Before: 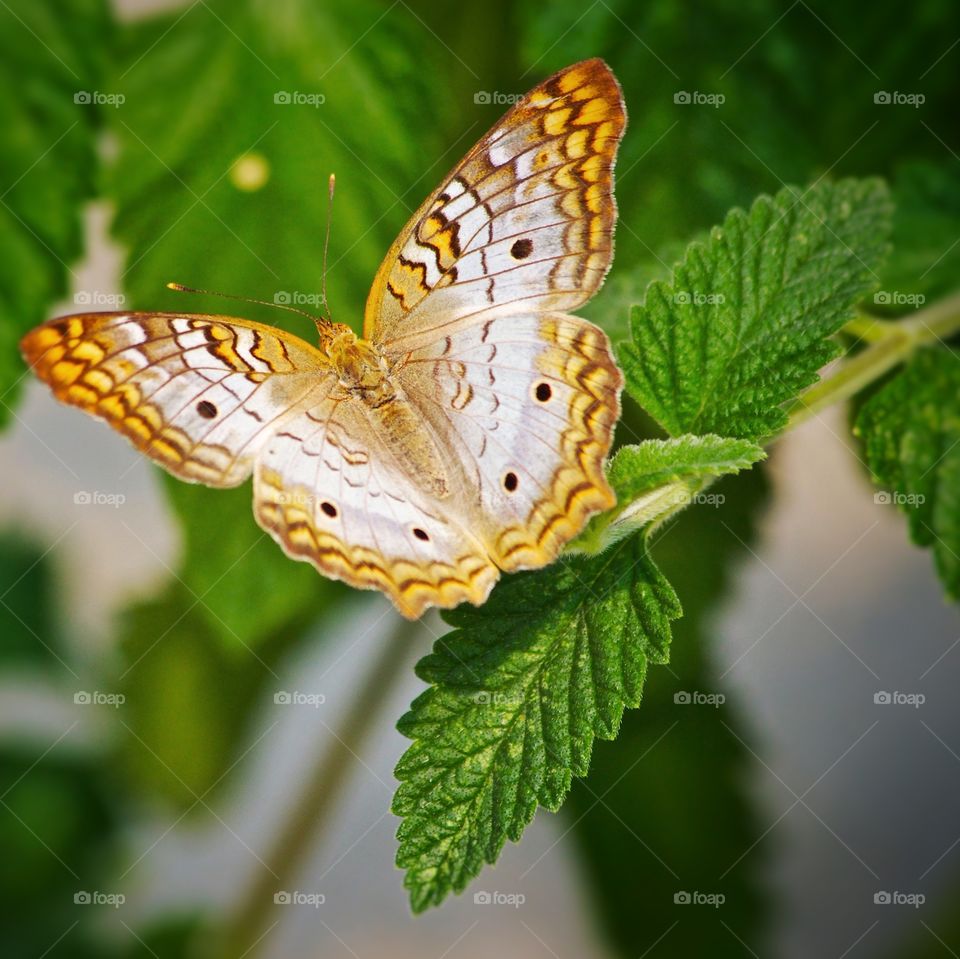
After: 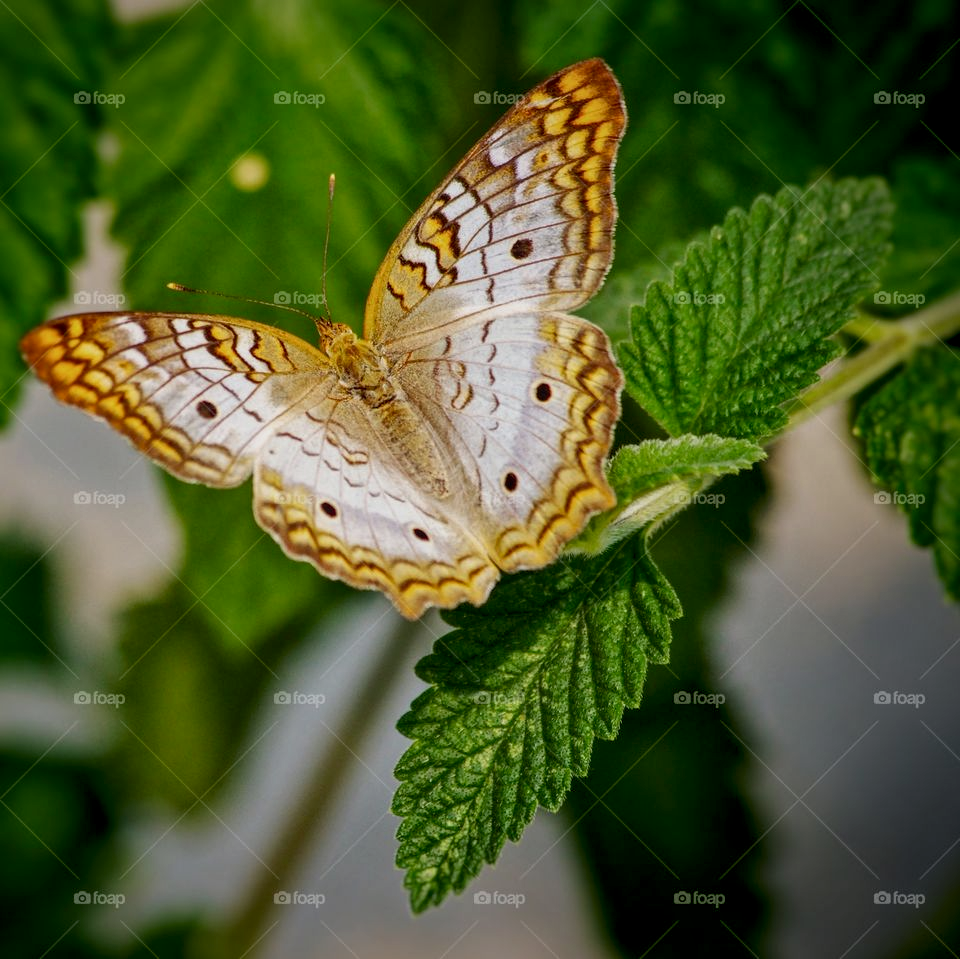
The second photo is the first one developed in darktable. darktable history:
exposure: black level correction 0.009, exposure -0.637 EV, compensate highlight preservation false
local contrast: highlights 61%, detail 143%, midtone range 0.428
tone equalizer: on, module defaults
